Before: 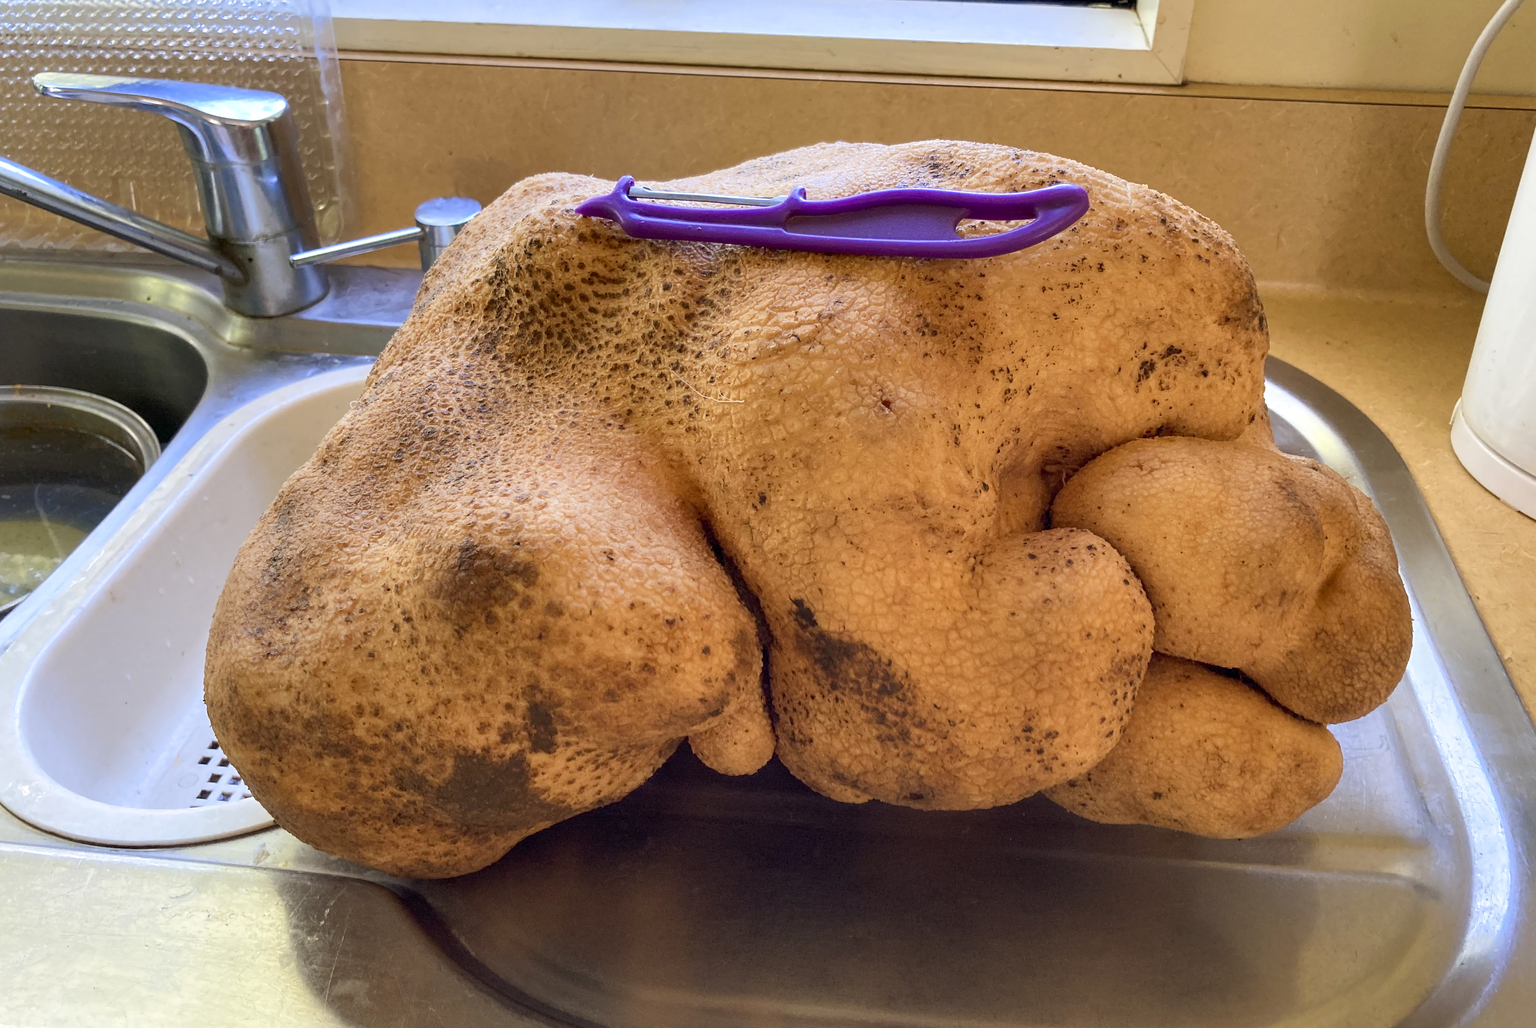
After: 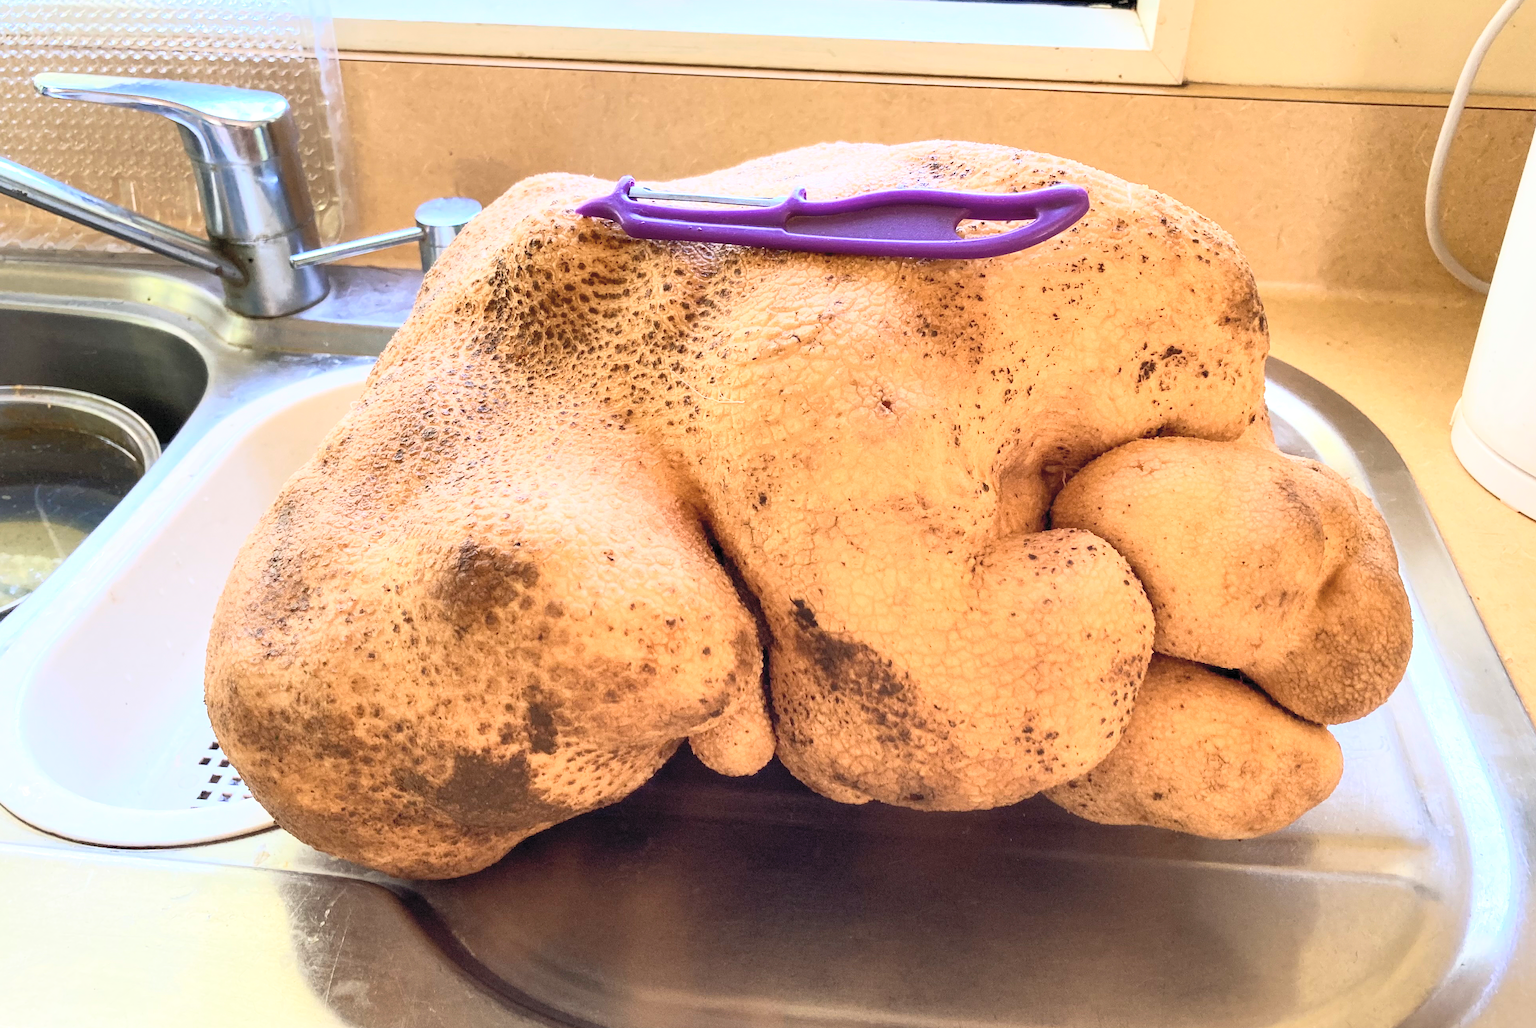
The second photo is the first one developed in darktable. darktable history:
contrast brightness saturation: contrast 0.387, brightness 0.538
